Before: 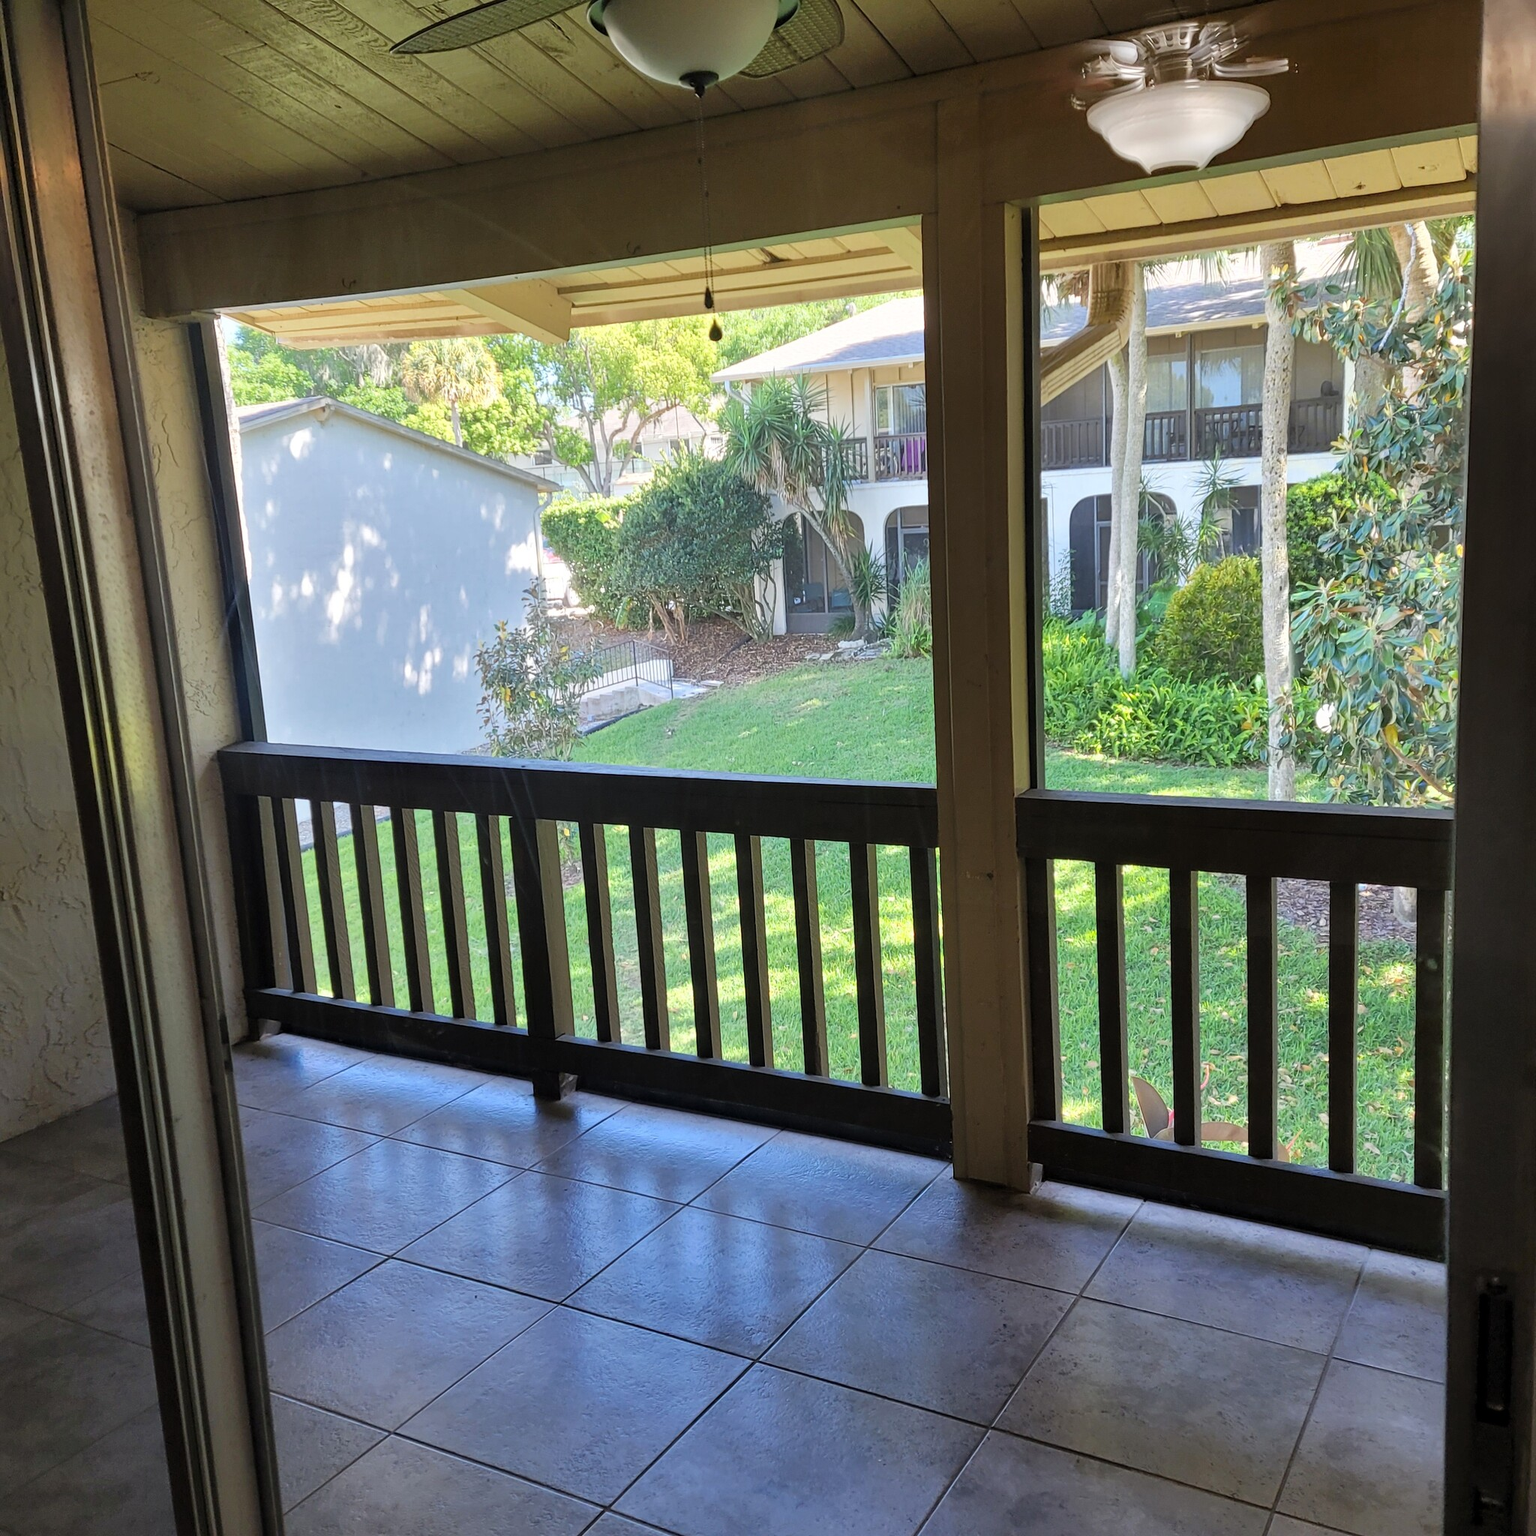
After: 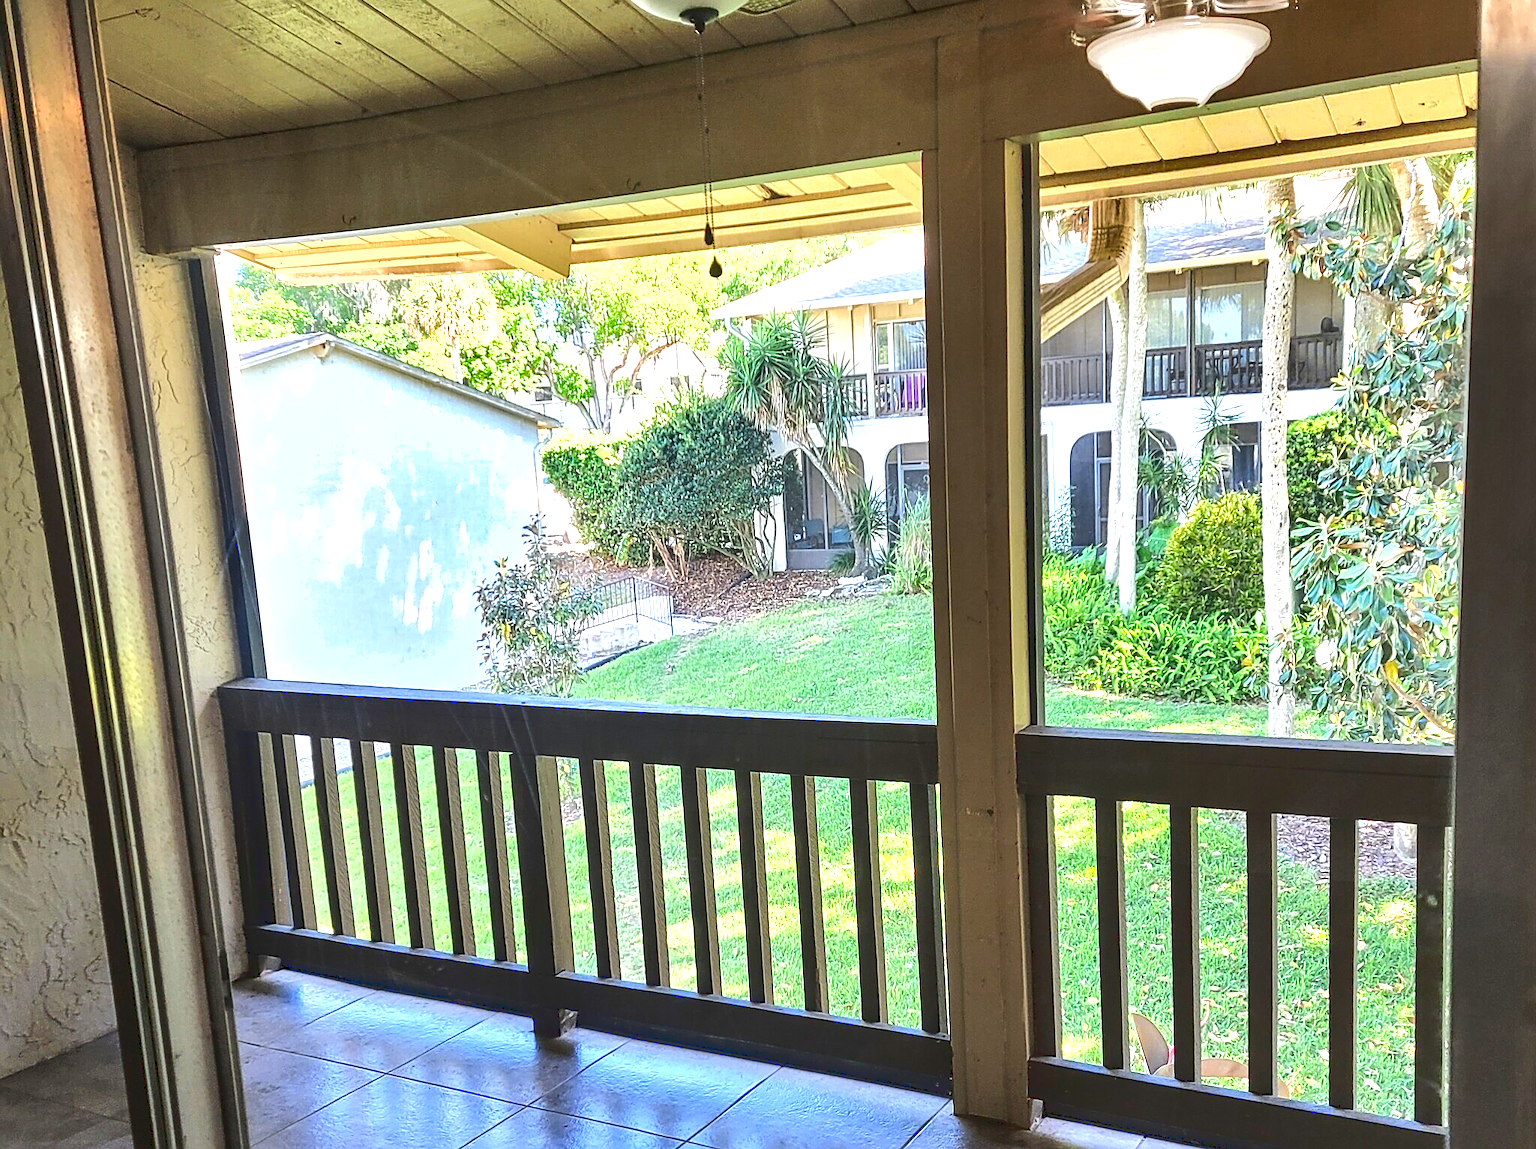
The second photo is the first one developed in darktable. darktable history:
tone curve: curves: ch0 [(0, 0) (0.003, 0.126) (0.011, 0.129) (0.025, 0.129) (0.044, 0.136) (0.069, 0.145) (0.1, 0.162) (0.136, 0.182) (0.177, 0.211) (0.224, 0.254) (0.277, 0.307) (0.335, 0.366) (0.399, 0.441) (0.468, 0.533) (0.543, 0.624) (0.623, 0.702) (0.709, 0.774) (0.801, 0.835) (0.898, 0.904) (1, 1)], color space Lab, linked channels, preserve colors none
local contrast: detail 130%
crop: top 4.188%, bottom 20.976%
exposure: exposure 1.001 EV, compensate exposure bias true, compensate highlight preservation false
base curve: curves: ch0 [(0, 0) (0.303, 0.277) (1, 1)], preserve colors none
sharpen: amount 0.495
shadows and highlights: low approximation 0.01, soften with gaussian
